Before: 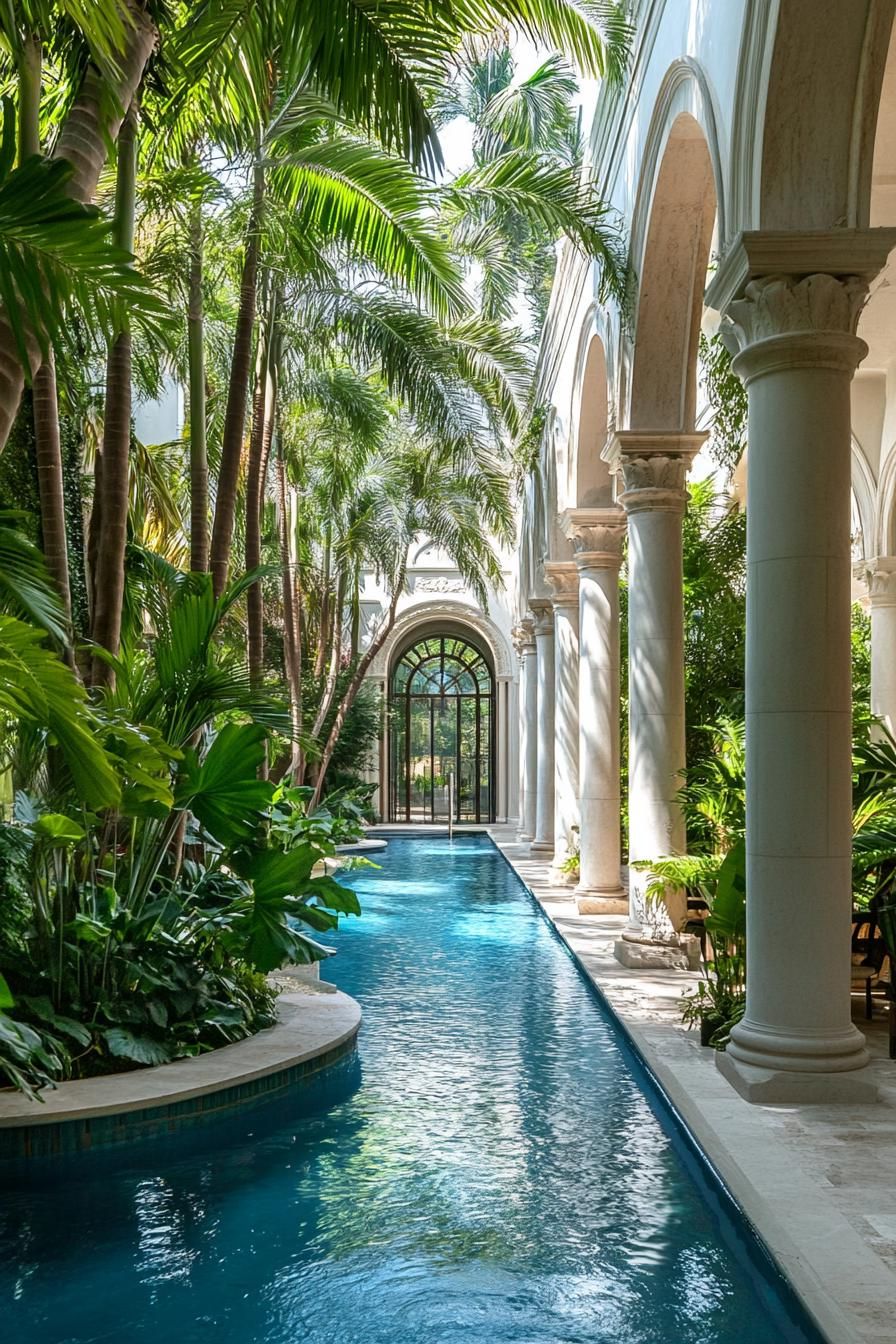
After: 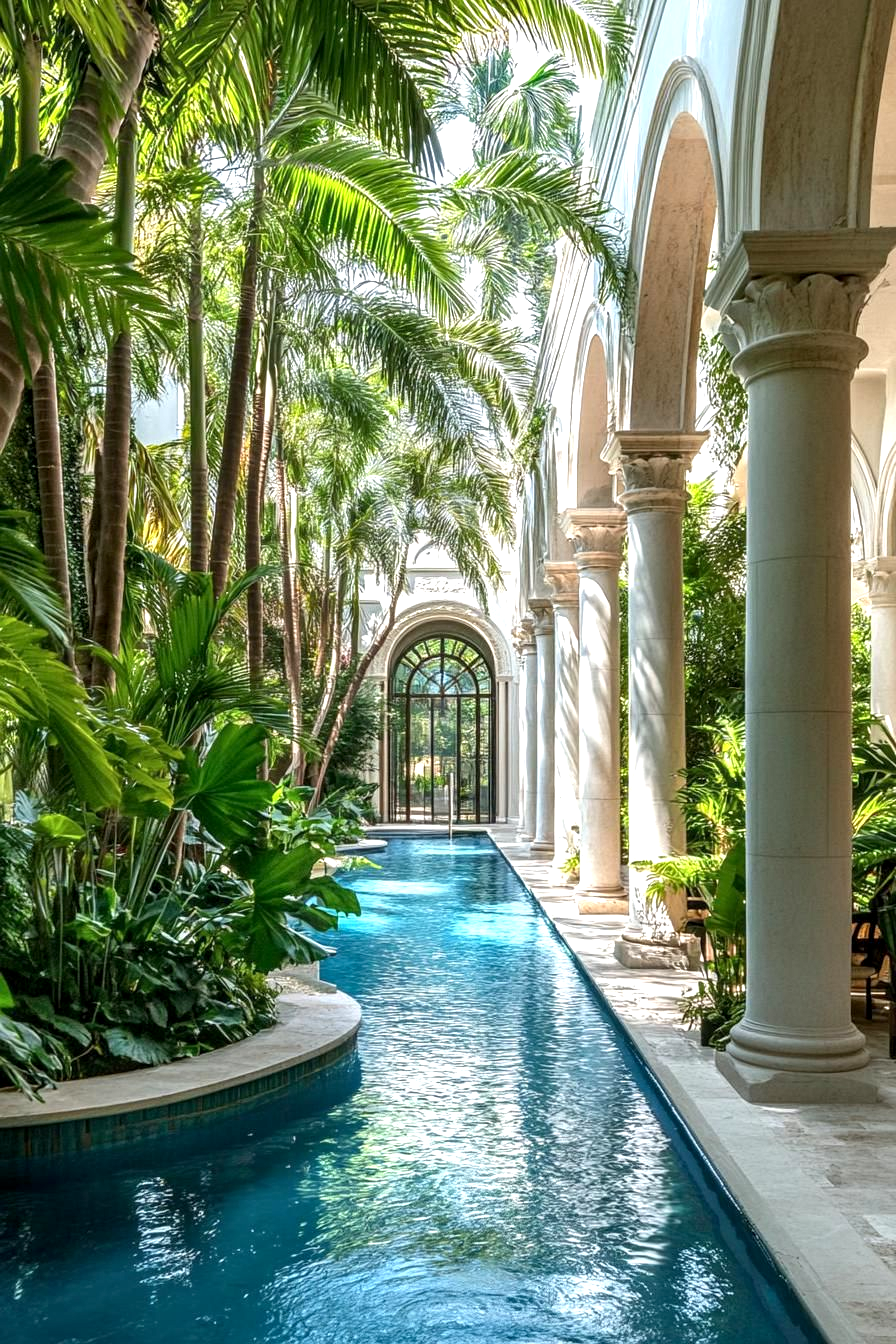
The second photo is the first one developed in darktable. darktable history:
base curve: curves: ch0 [(0, 0) (0.297, 0.298) (1, 1)], preserve colors none
exposure: black level correction 0.001, exposure 0.5 EV, compensate exposure bias true, compensate highlight preservation false
local contrast: on, module defaults
